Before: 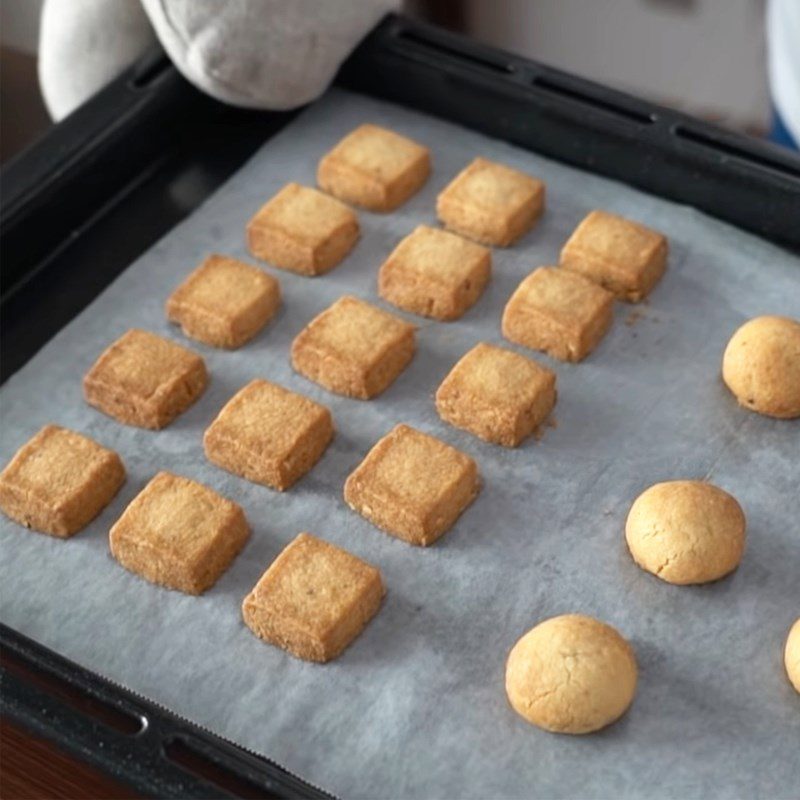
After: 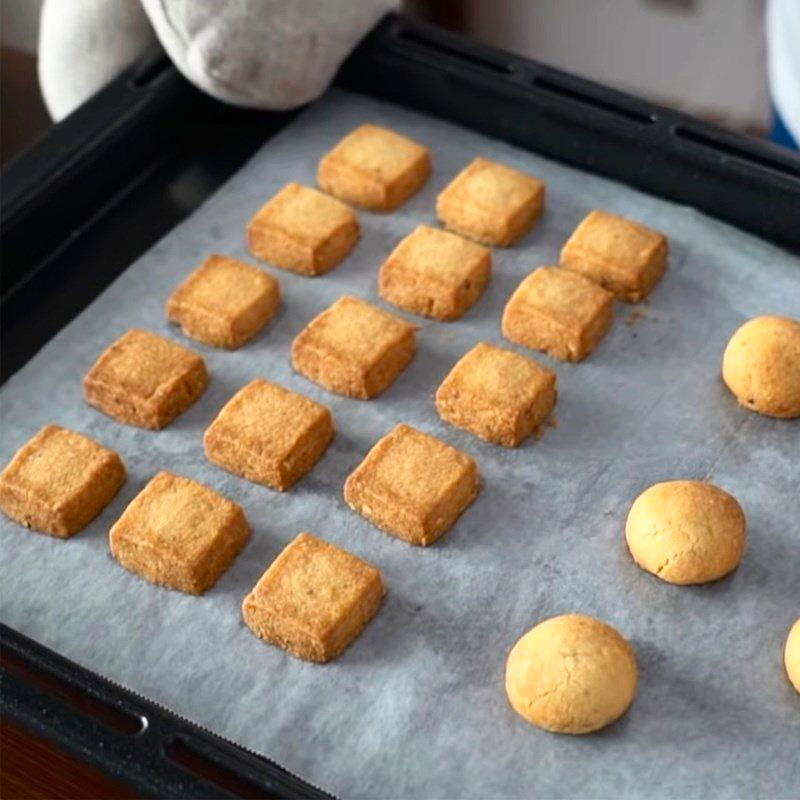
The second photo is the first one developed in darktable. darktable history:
contrast brightness saturation: contrast 0.18, saturation 0.304
